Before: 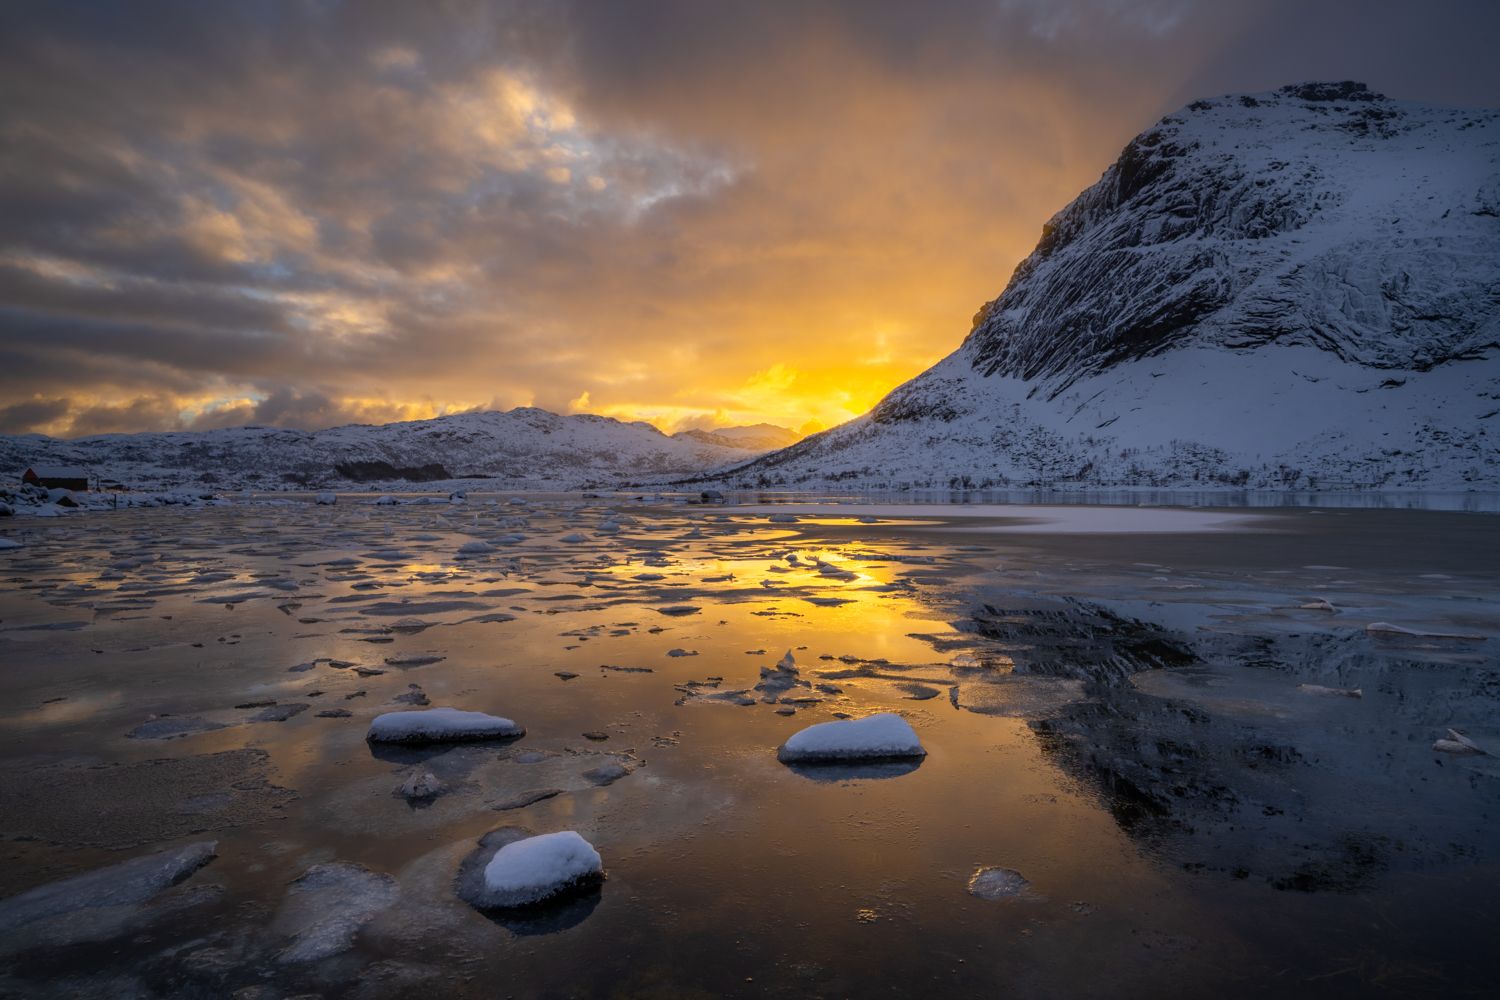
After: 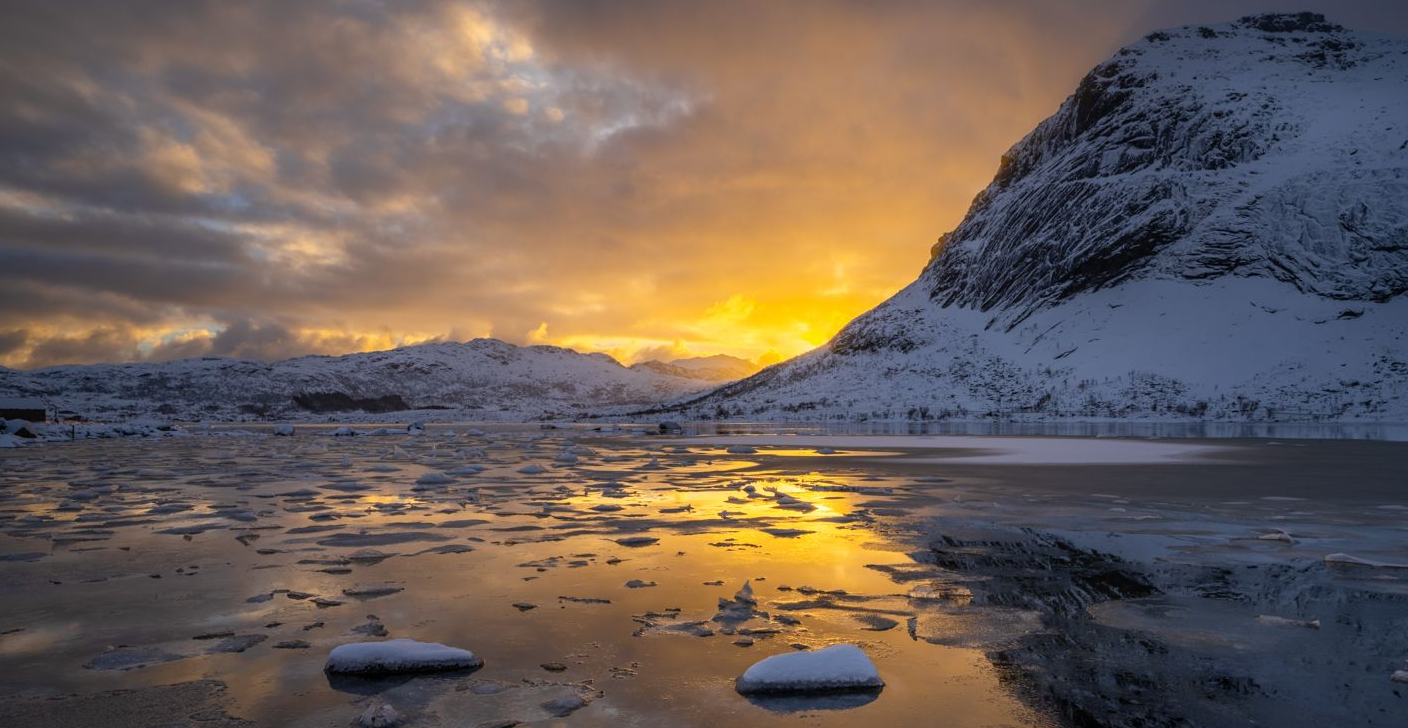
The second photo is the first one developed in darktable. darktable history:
crop: left 2.812%, top 6.988%, right 3.298%, bottom 20.151%
